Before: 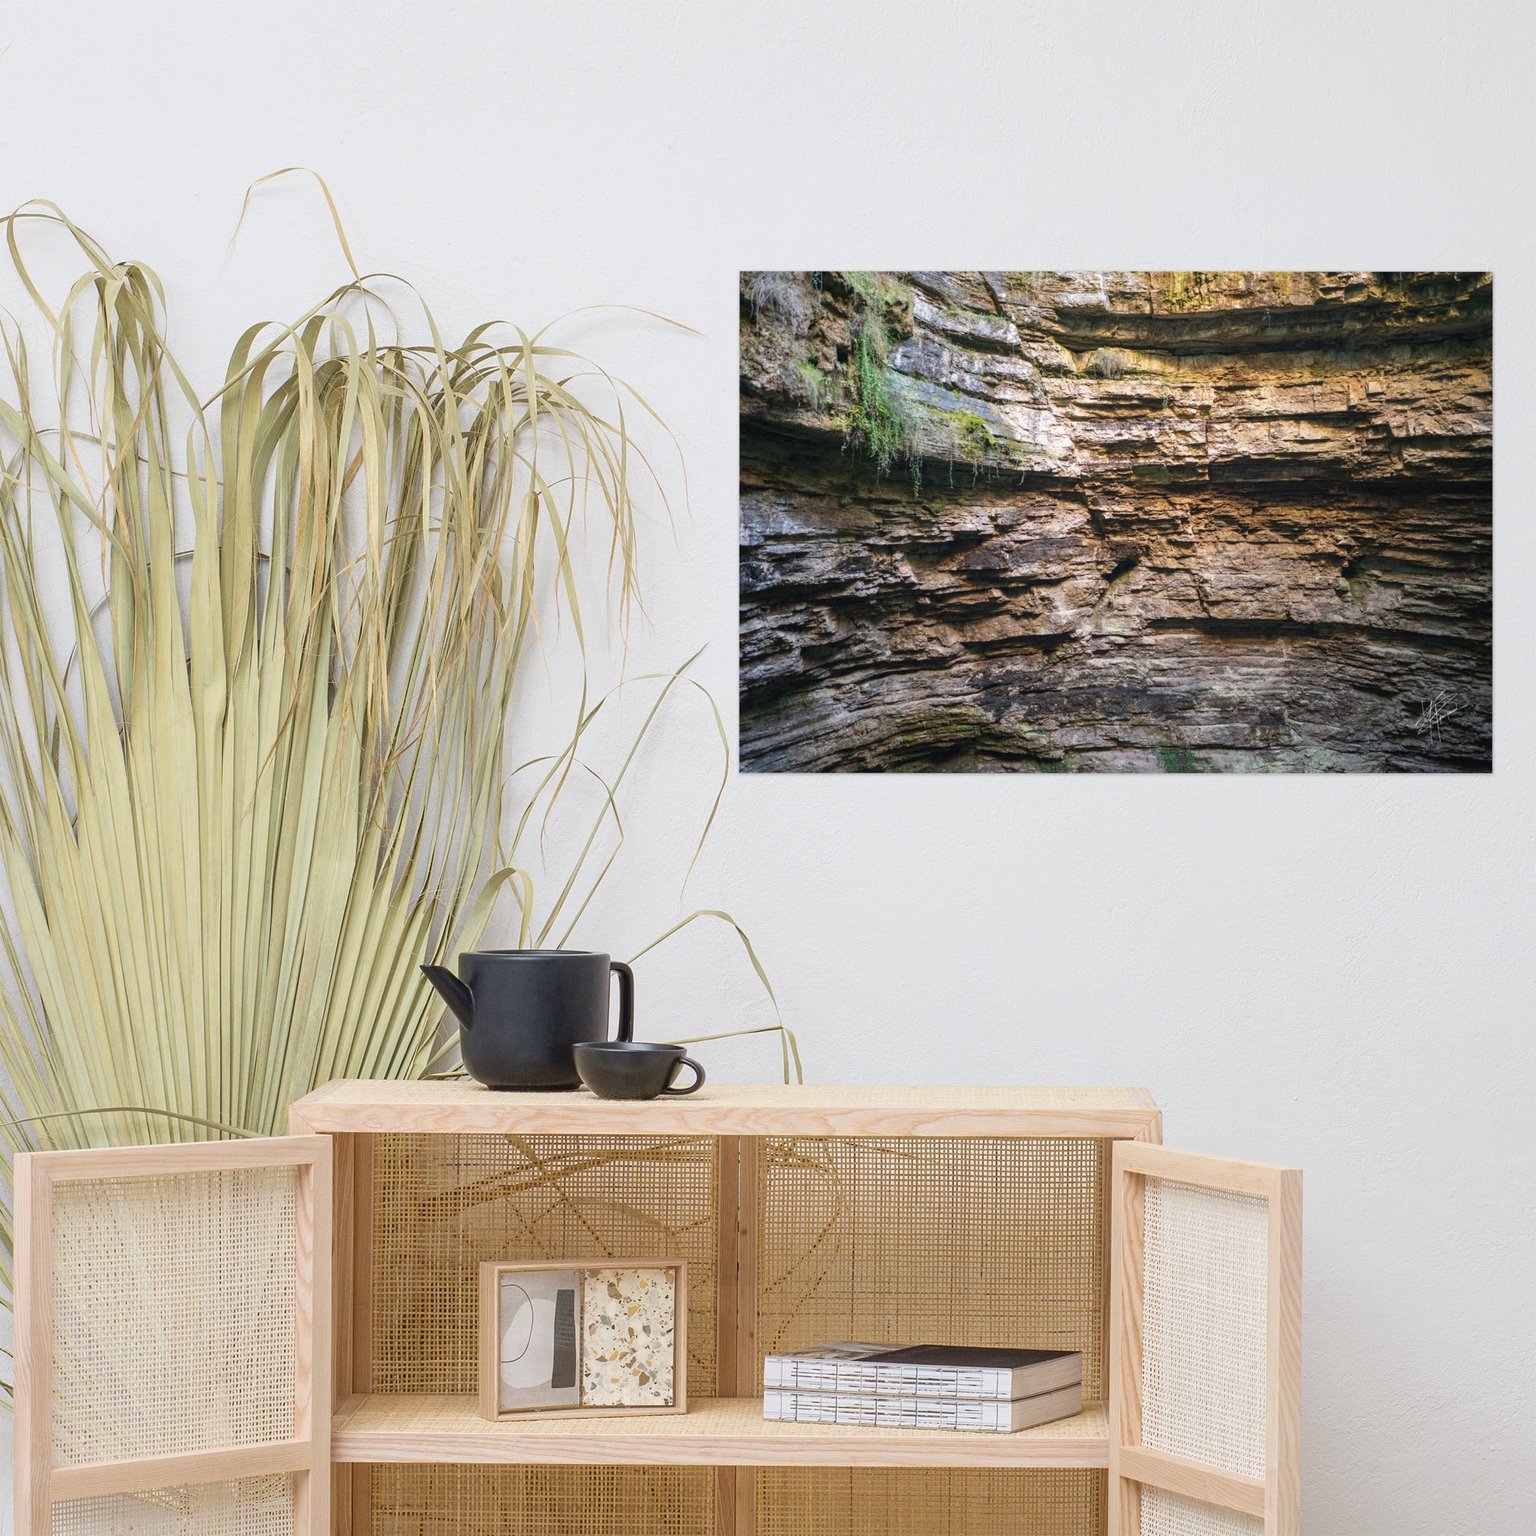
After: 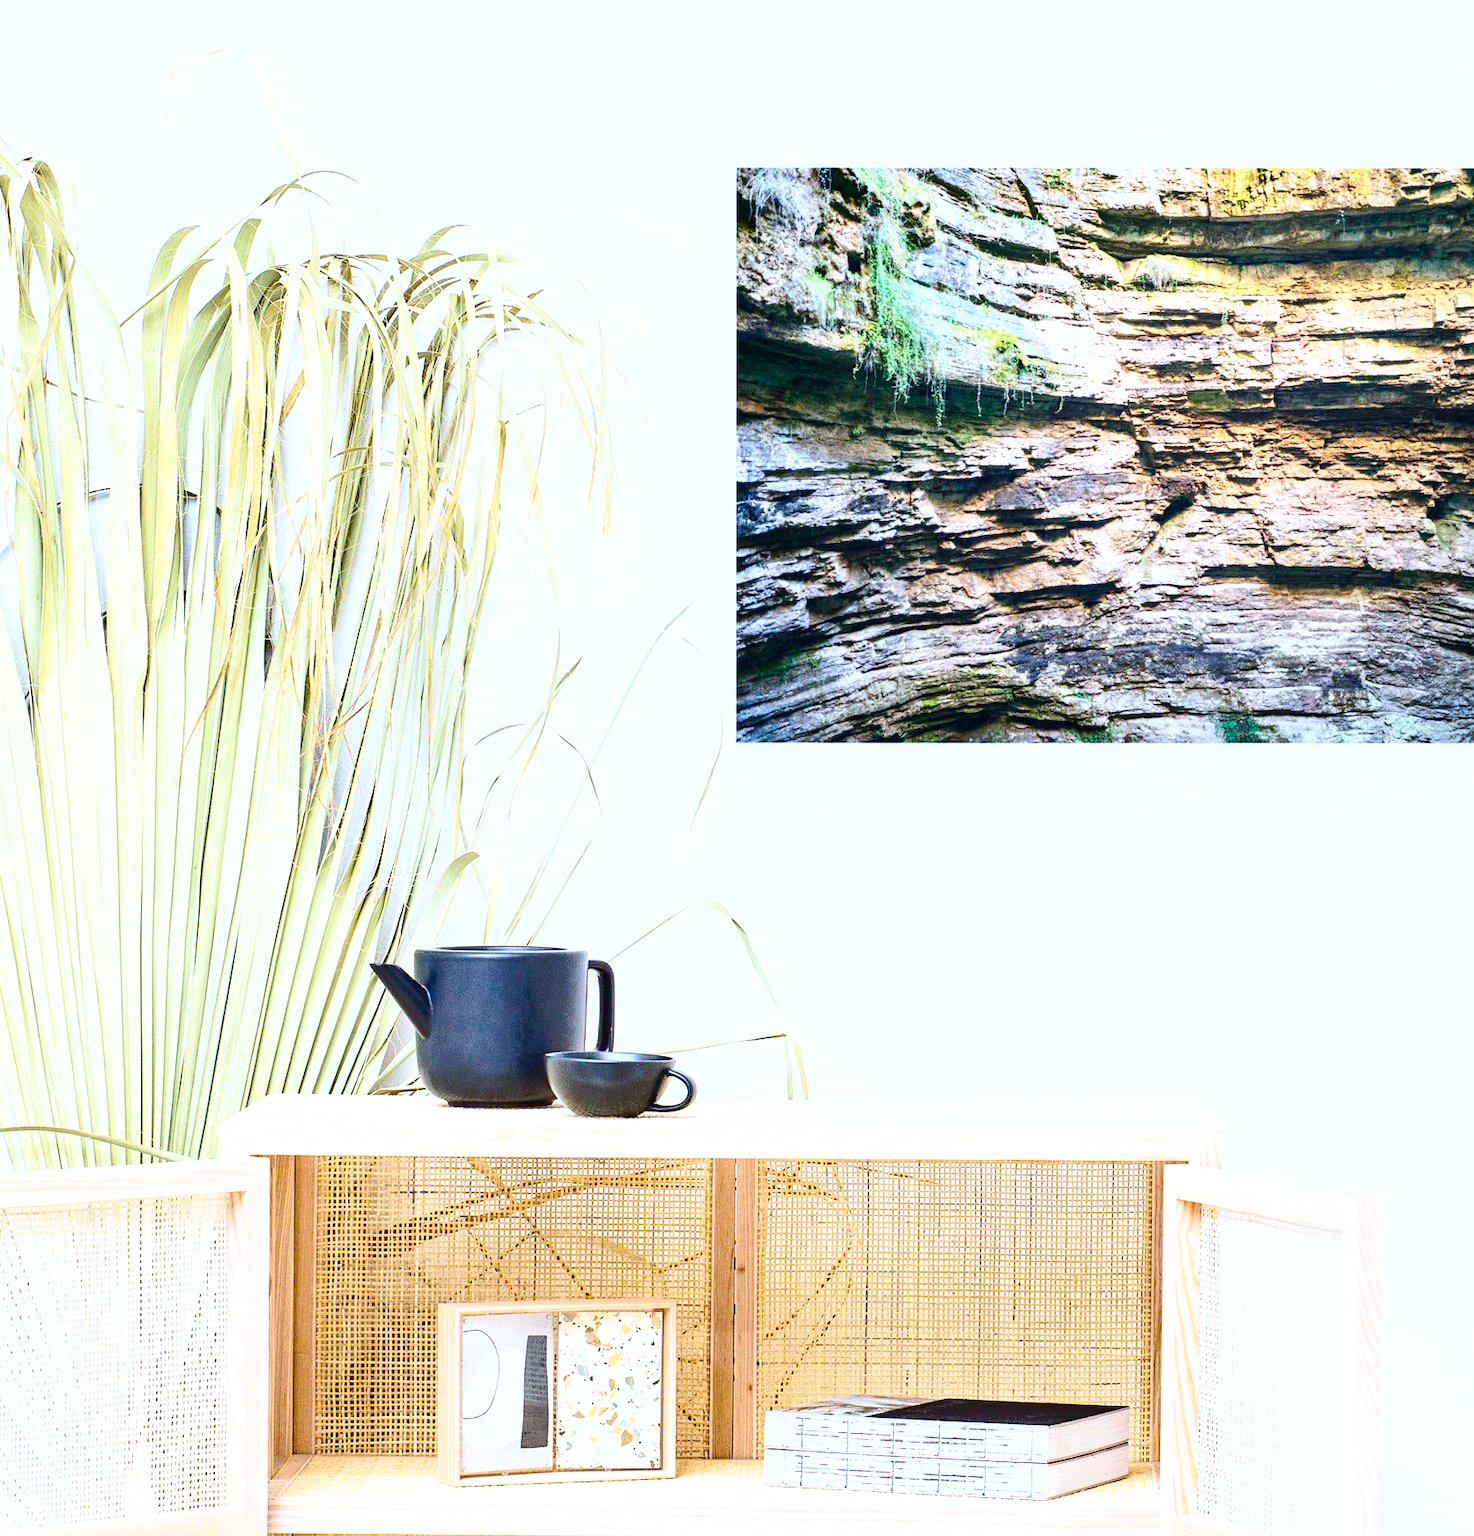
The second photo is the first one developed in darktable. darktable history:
tone curve: curves: ch0 [(0, 0) (0.003, 0) (0.011, 0.001) (0.025, 0.003) (0.044, 0.005) (0.069, 0.013) (0.1, 0.024) (0.136, 0.04) (0.177, 0.087) (0.224, 0.148) (0.277, 0.238) (0.335, 0.335) (0.399, 0.43) (0.468, 0.524) (0.543, 0.621) (0.623, 0.712) (0.709, 0.788) (0.801, 0.867) (0.898, 0.947) (1, 1)], preserve colors none
shadows and highlights: white point adjustment 0.908, soften with gaussian
crop: left 6.393%, top 8.156%, right 9.546%, bottom 4.065%
color calibration: x 0.38, y 0.391, temperature 4081.4 K
exposure: exposure 0.768 EV, compensate highlight preservation false
contrast brightness saturation: contrast 0.236, brightness 0.261, saturation 0.373
